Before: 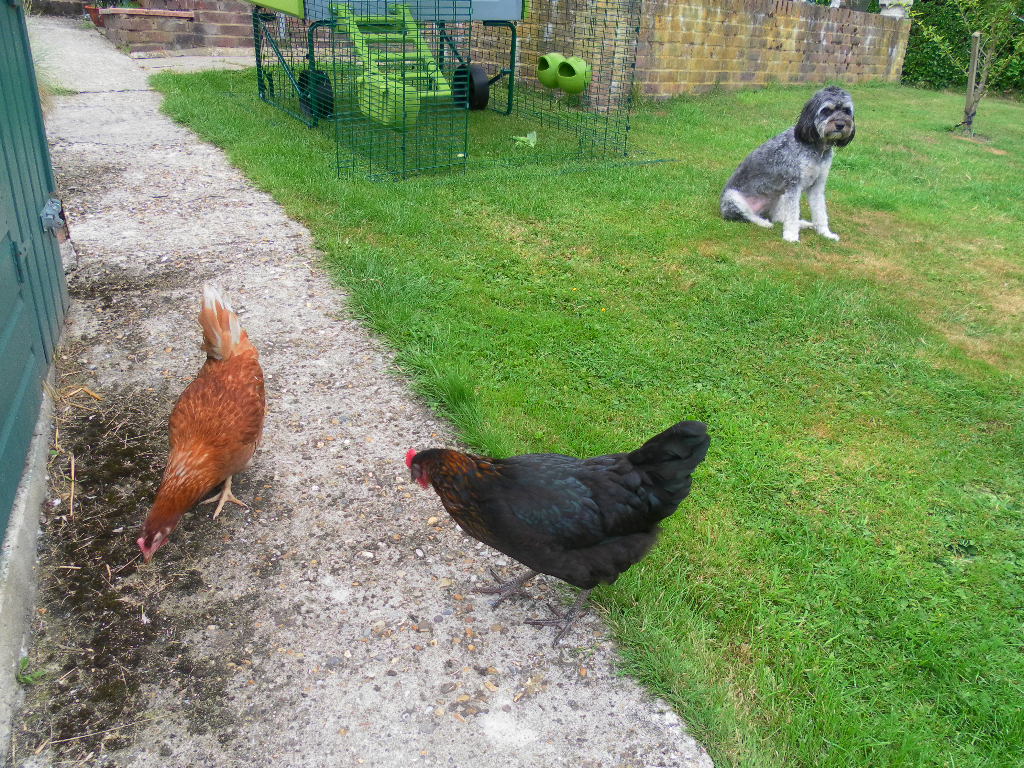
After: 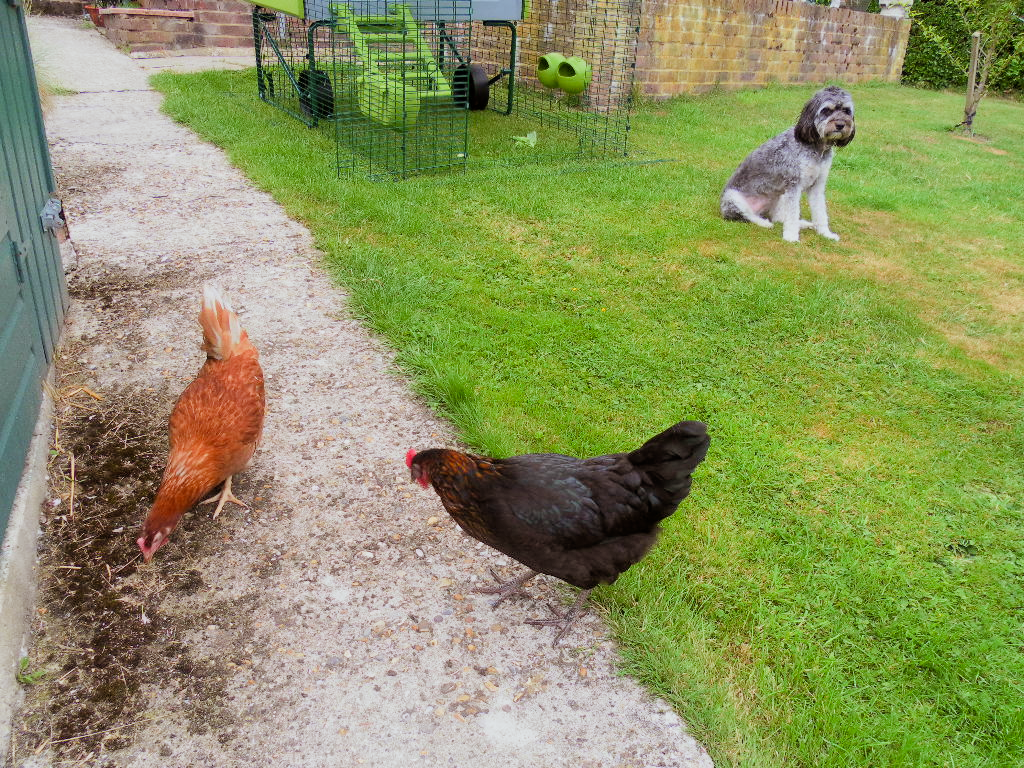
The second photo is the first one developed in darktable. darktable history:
exposure: black level correction 0.001, exposure 0.5 EV, compensate exposure bias true, compensate highlight preservation false
filmic rgb: black relative exposure -7.65 EV, white relative exposure 4.56 EV, hardness 3.61
rgb levels: mode RGB, independent channels, levels [[0, 0.5, 1], [0, 0.521, 1], [0, 0.536, 1]]
